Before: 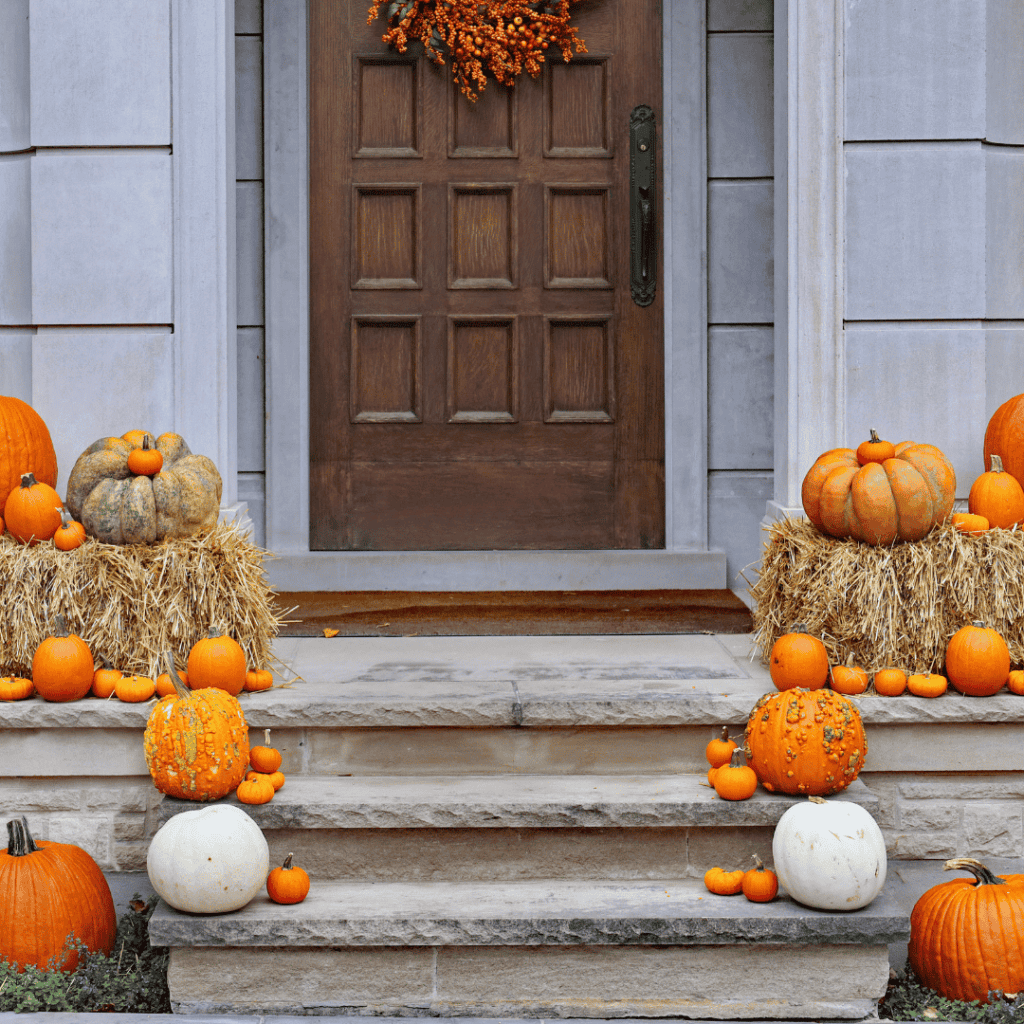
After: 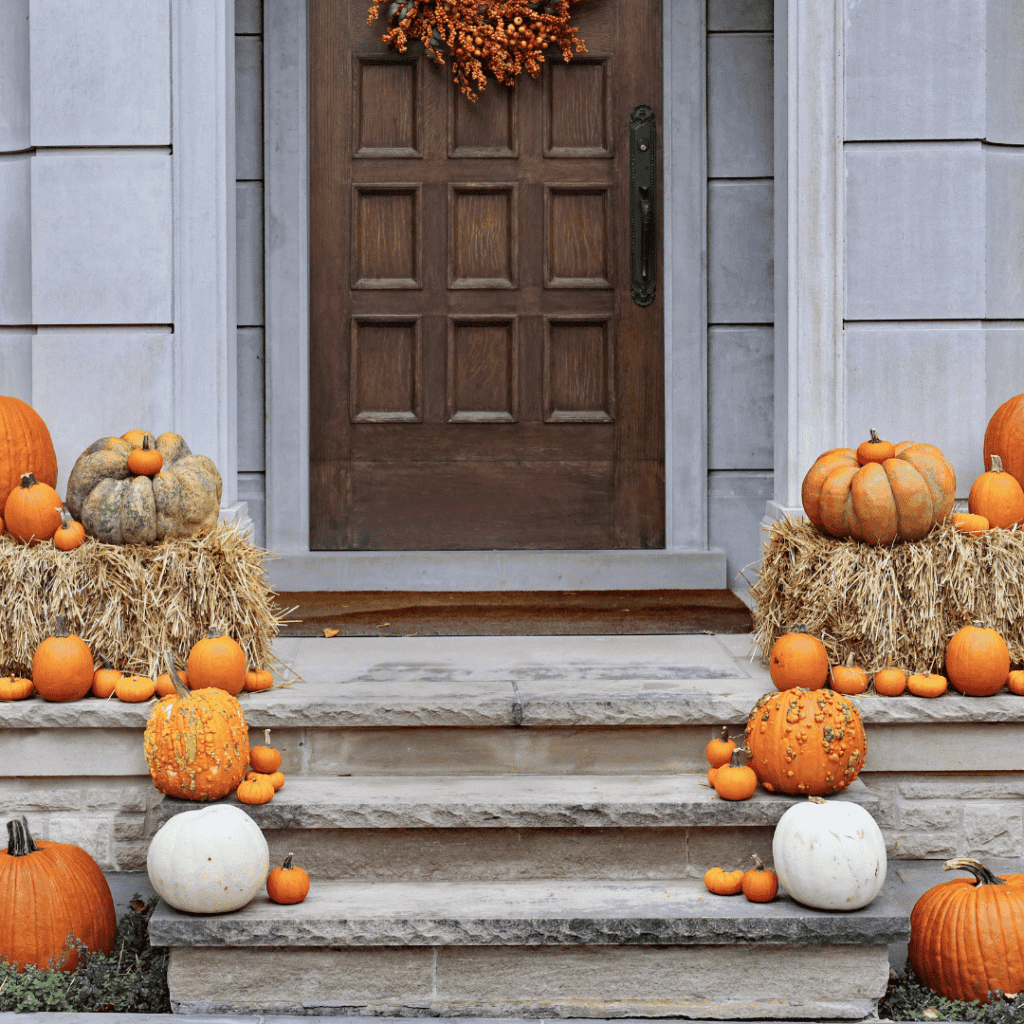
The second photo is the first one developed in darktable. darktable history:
contrast brightness saturation: contrast 0.11, saturation -0.175
exposure: compensate highlight preservation false
